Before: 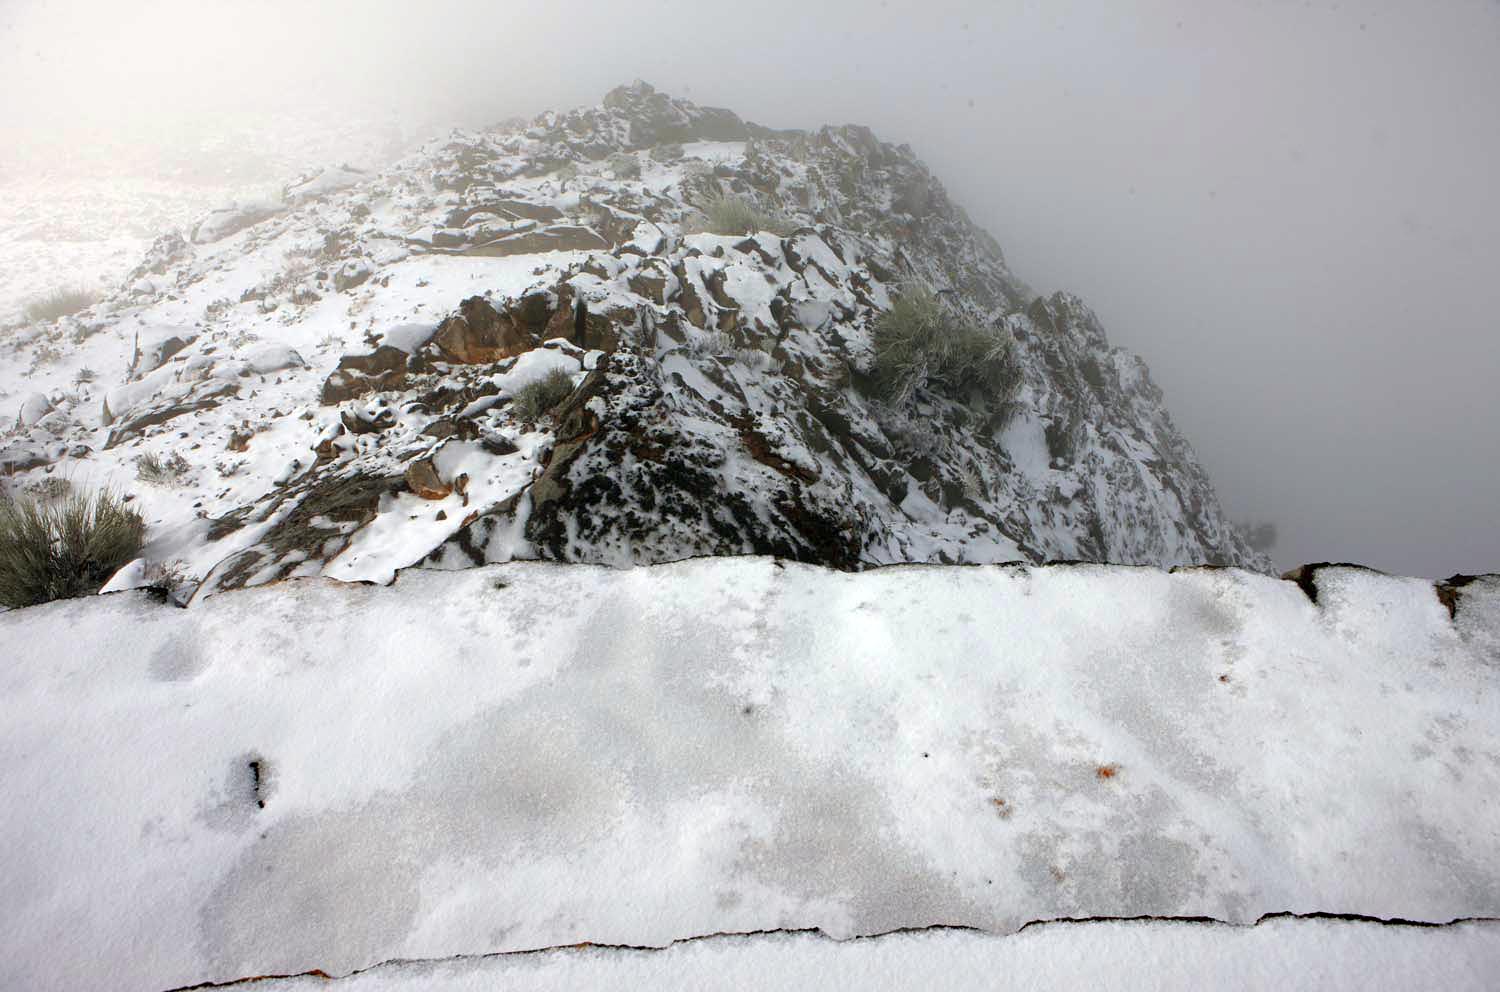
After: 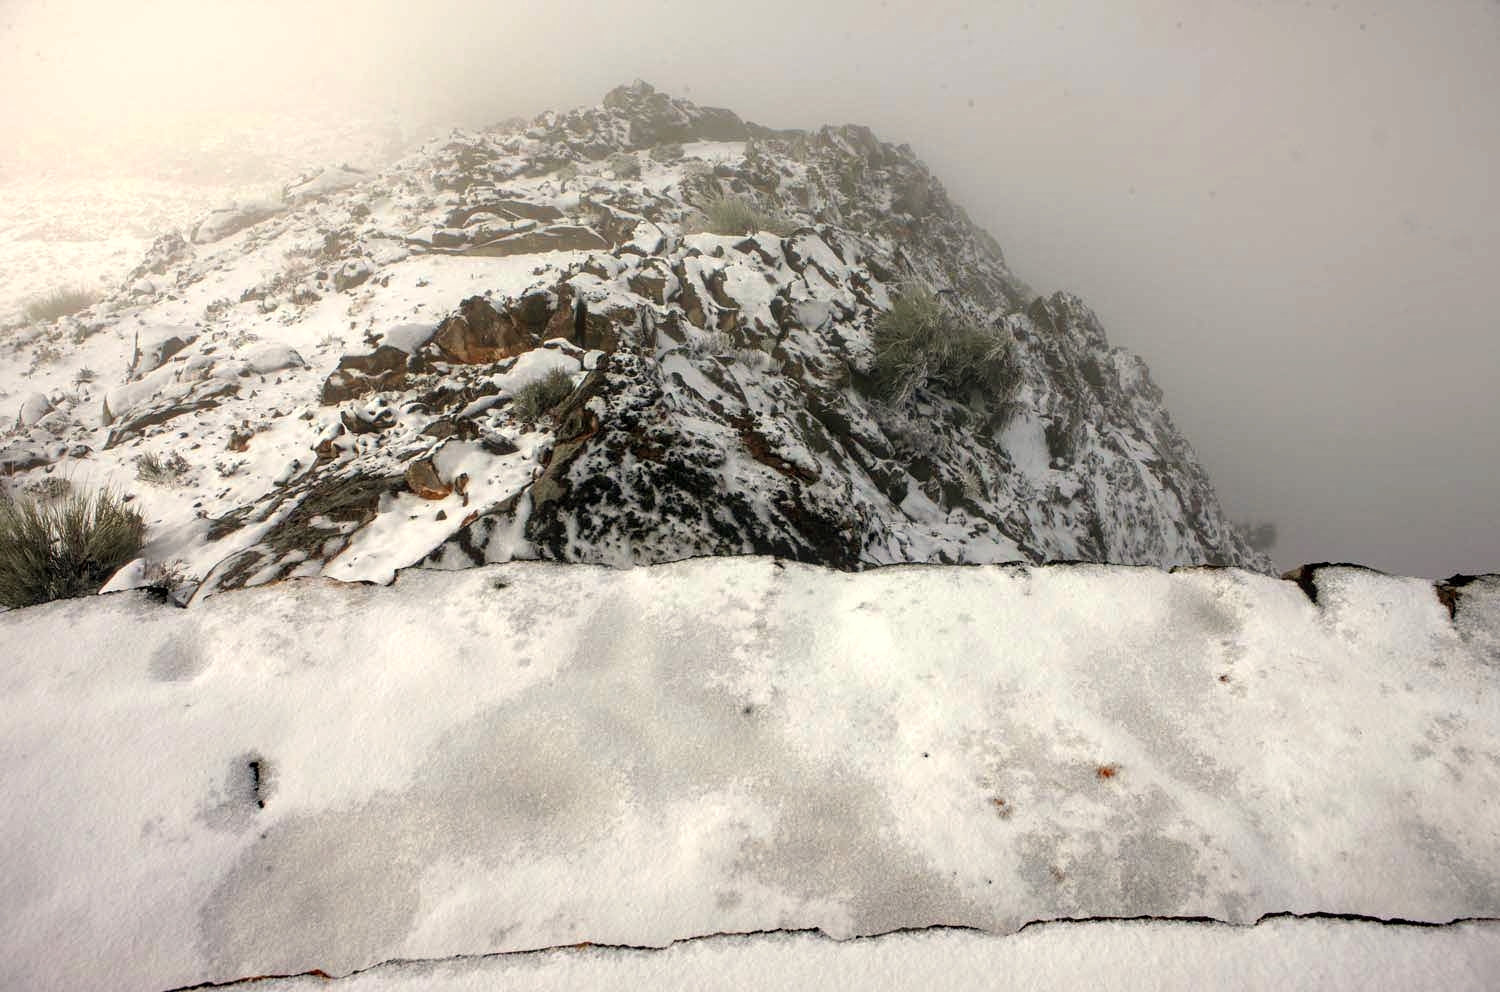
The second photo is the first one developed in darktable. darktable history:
white balance: red 1.045, blue 0.932
local contrast: on, module defaults
